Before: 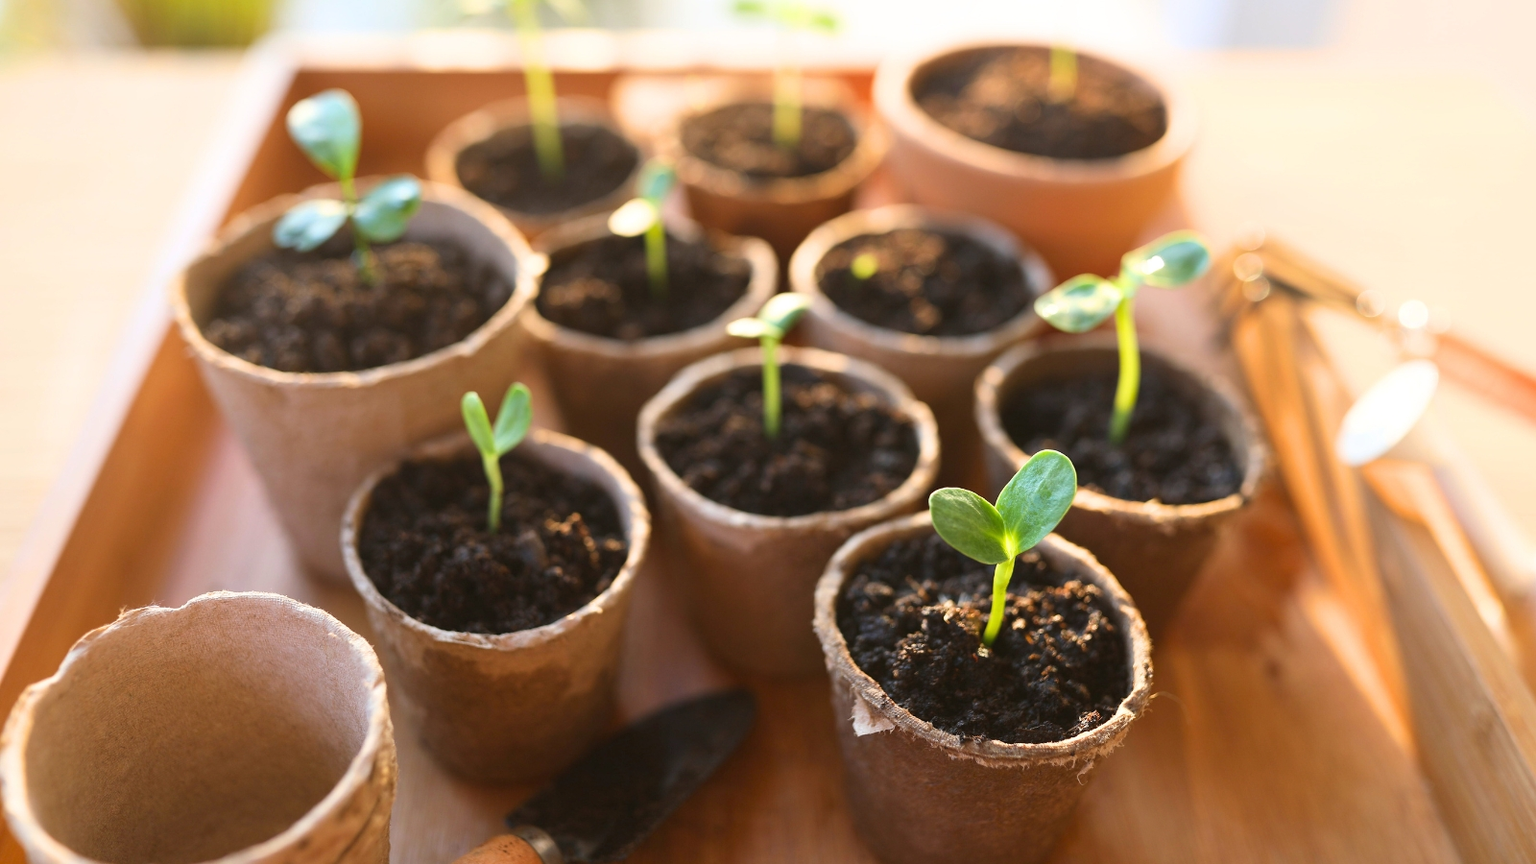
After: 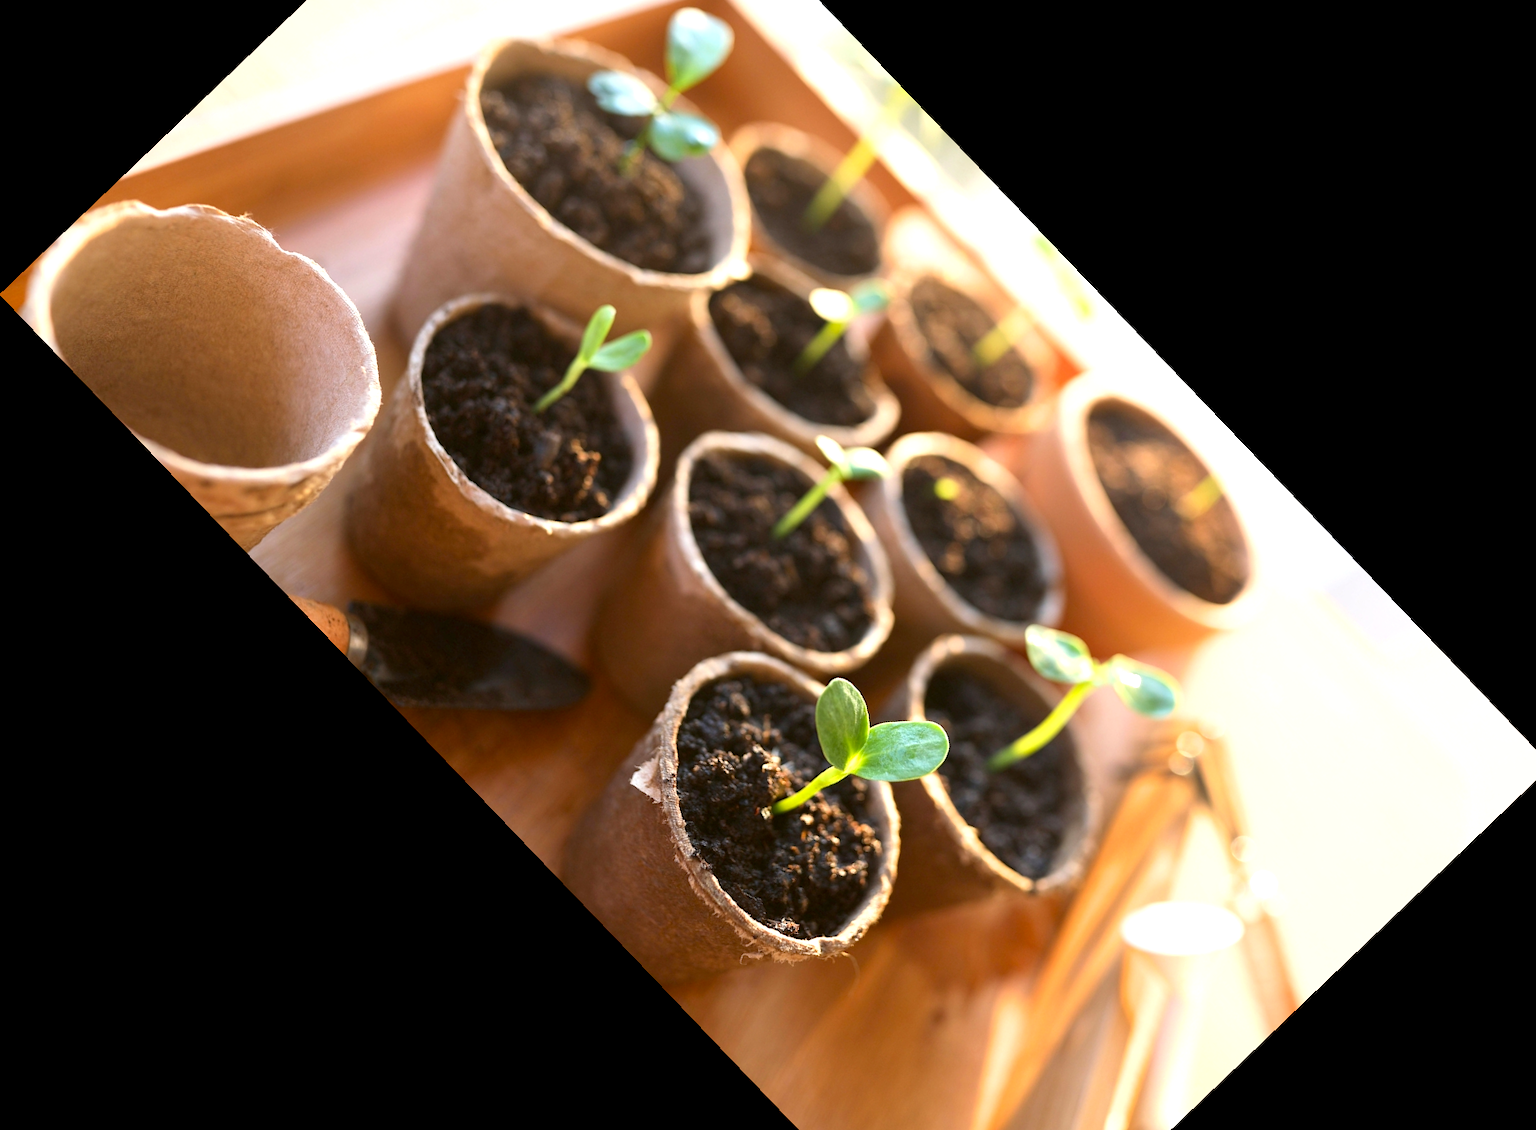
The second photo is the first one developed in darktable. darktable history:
exposure: black level correction 0.005, exposure 0.417 EV, compensate highlight preservation false
crop and rotate: angle -46.26°, top 16.234%, right 0.912%, bottom 11.704%
